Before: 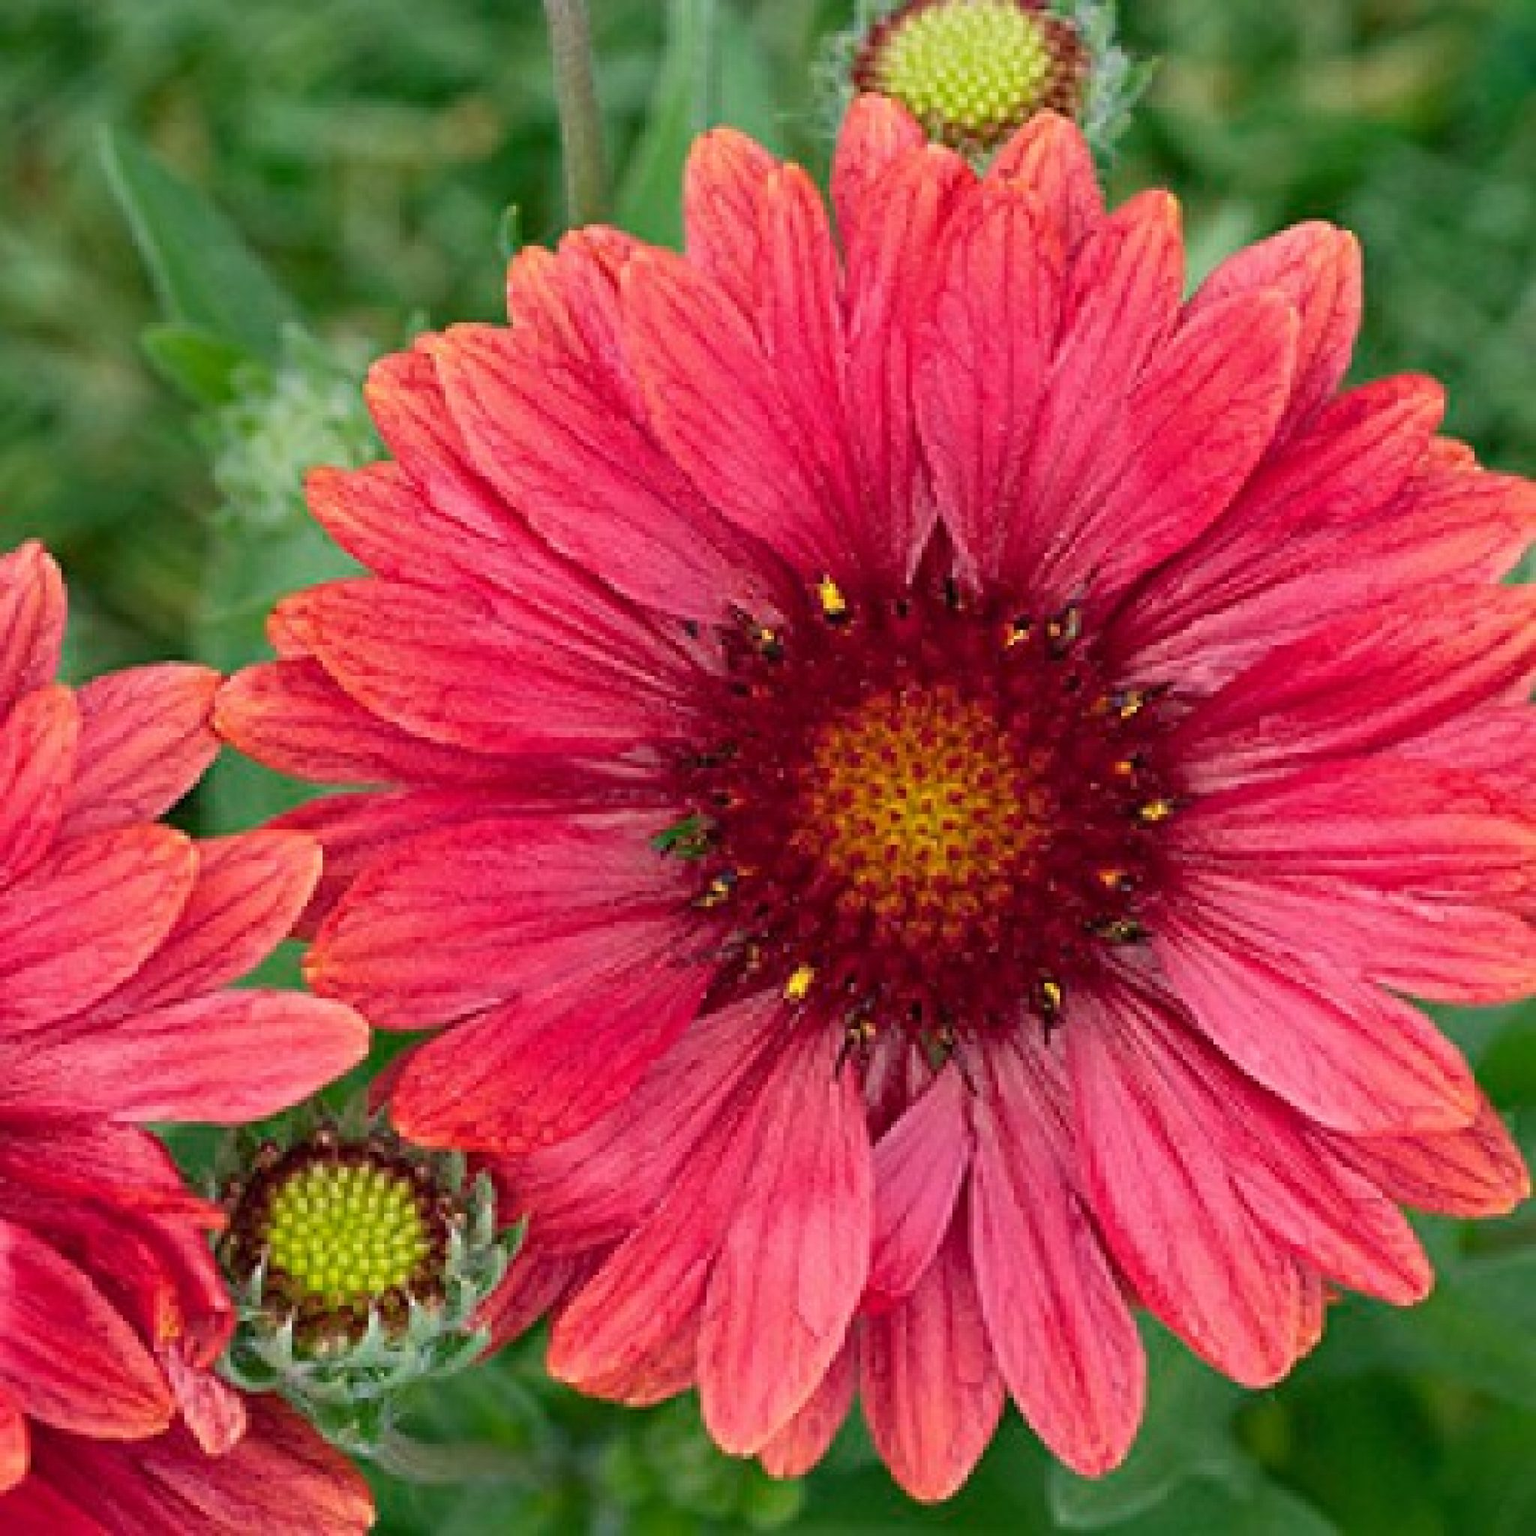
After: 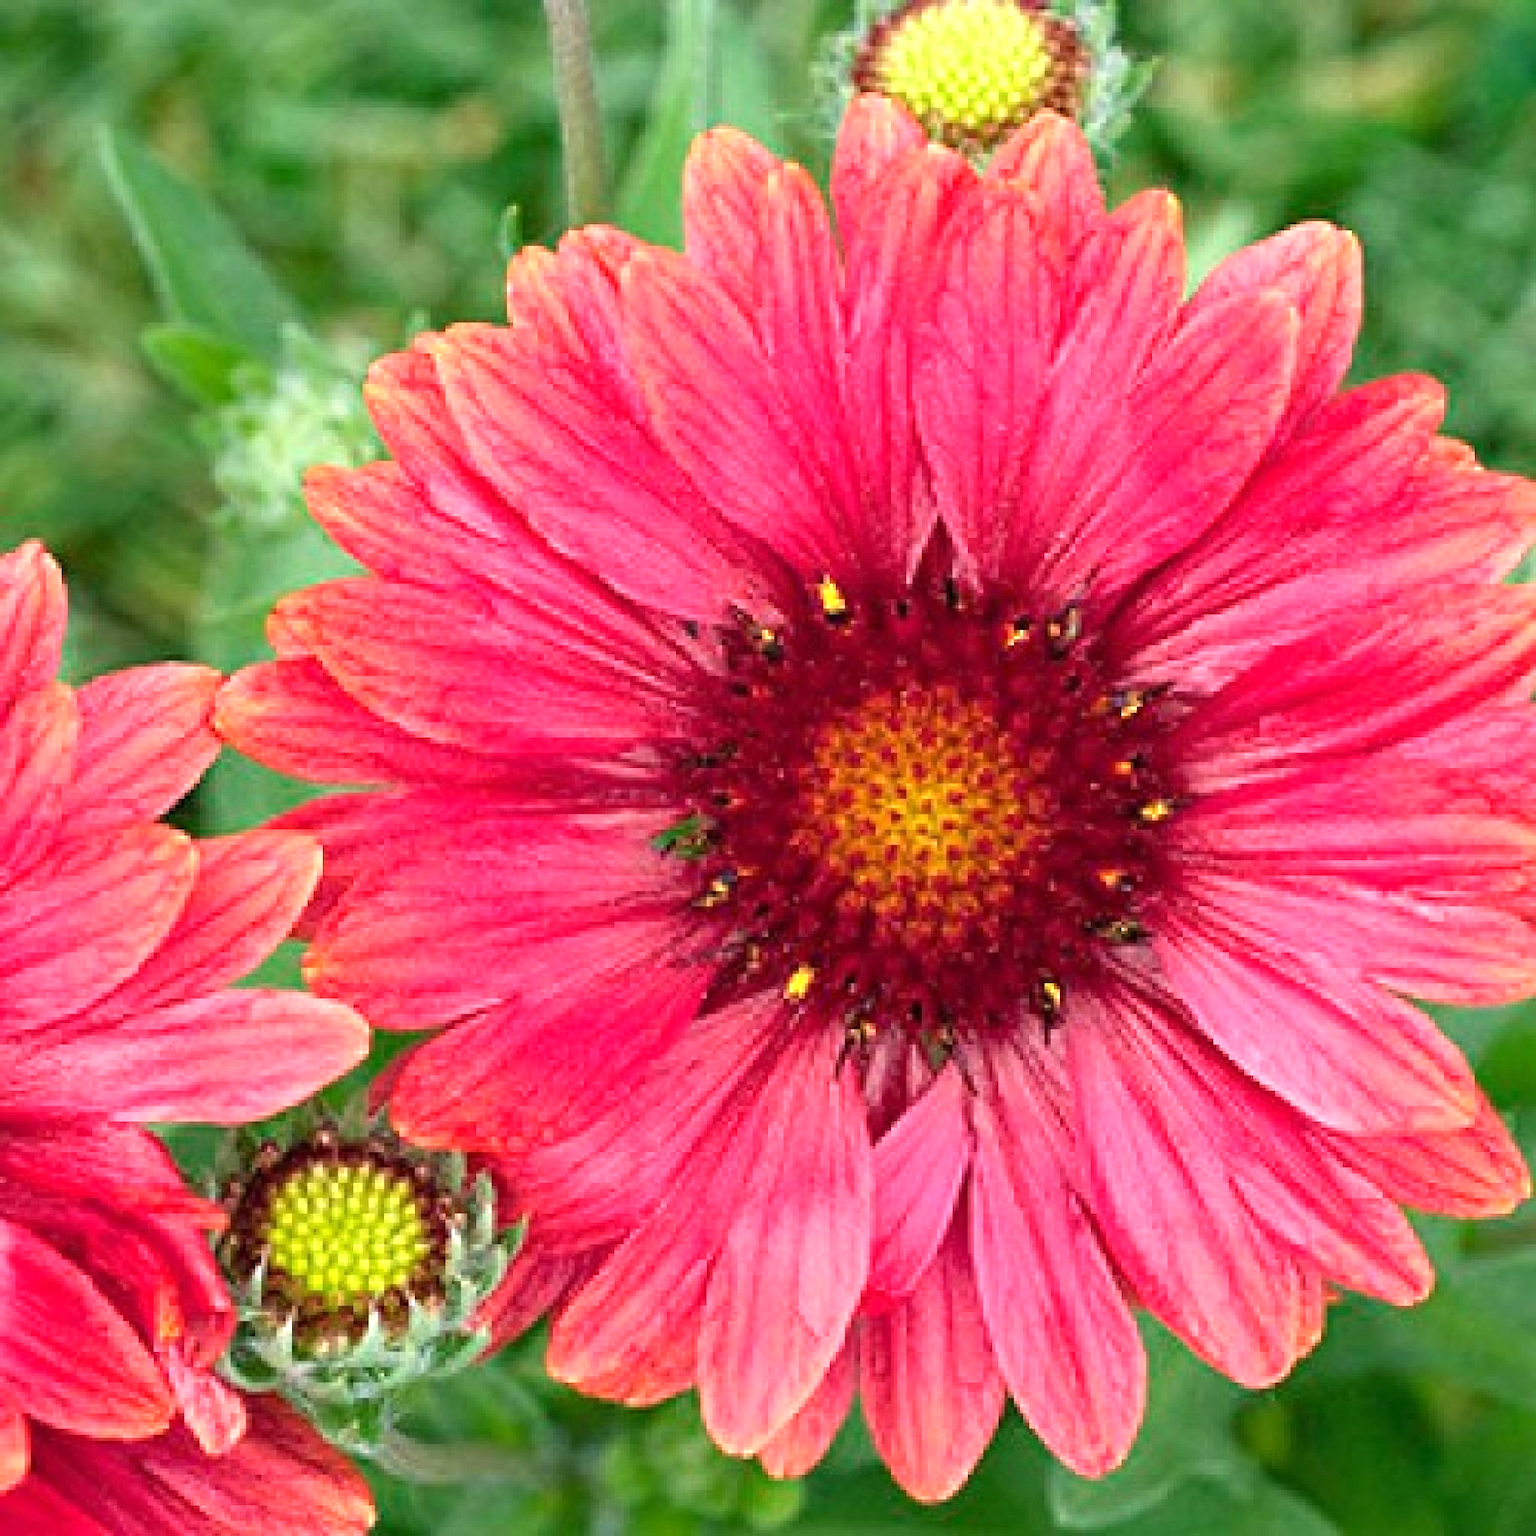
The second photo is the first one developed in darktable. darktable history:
exposure: exposure 0.511 EV, compensate highlight preservation false
tone equalizer: -8 EV -0.386 EV, -7 EV -0.421 EV, -6 EV -0.353 EV, -5 EV -0.186 EV, -3 EV 0.22 EV, -2 EV 0.313 EV, -1 EV 0.363 EV, +0 EV 0.397 EV
